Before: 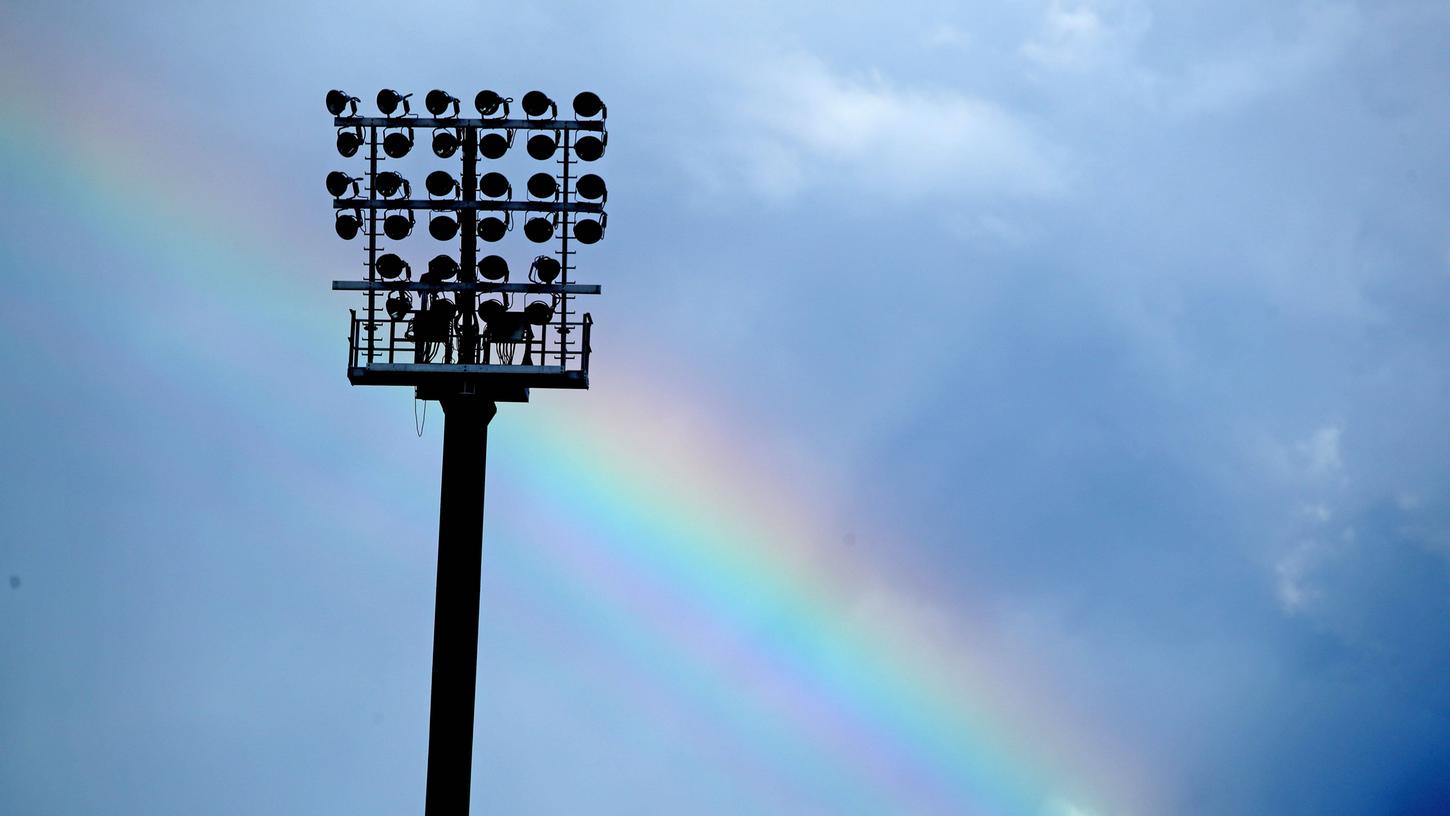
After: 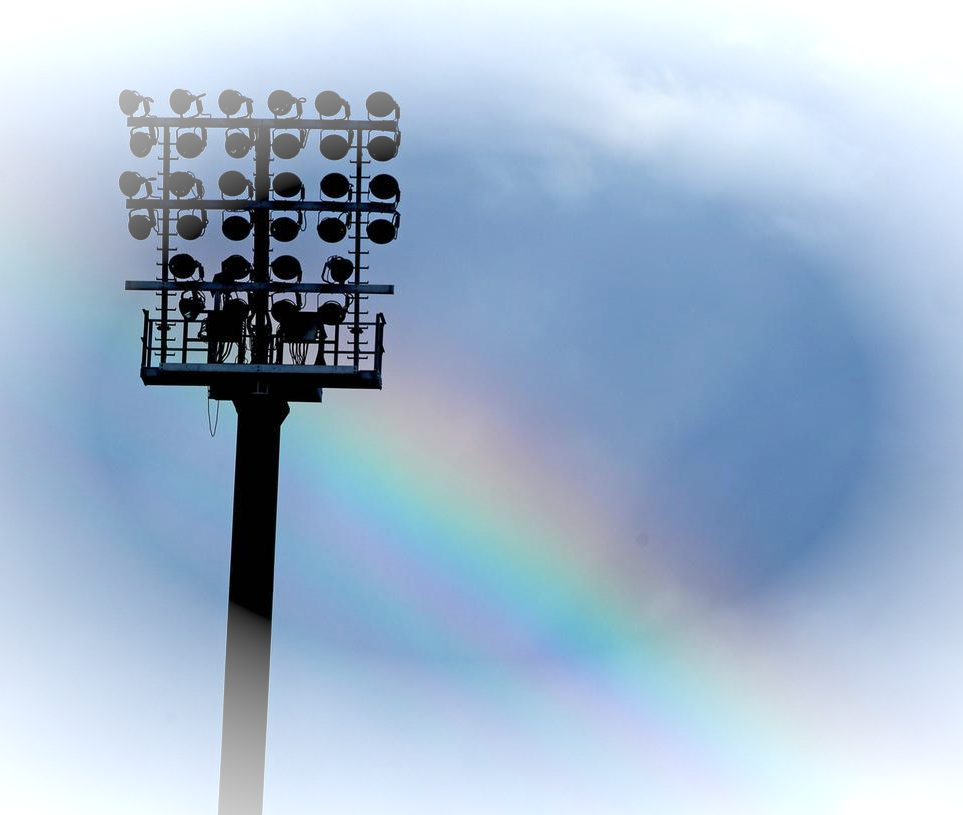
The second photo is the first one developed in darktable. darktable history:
crop and rotate: left 14.285%, right 19.292%
vignetting: fall-off radius 98.85%, brightness 0.996, saturation -0.491, width/height ratio 1.344
shadows and highlights: shadows -86.35, highlights -36.46, soften with gaussian
tone equalizer: -8 EV 0.219 EV, -7 EV 0.428 EV, -6 EV 0.441 EV, -5 EV 0.25 EV, -3 EV -0.267 EV, -2 EV -0.388 EV, -1 EV -0.418 EV, +0 EV -0.239 EV
